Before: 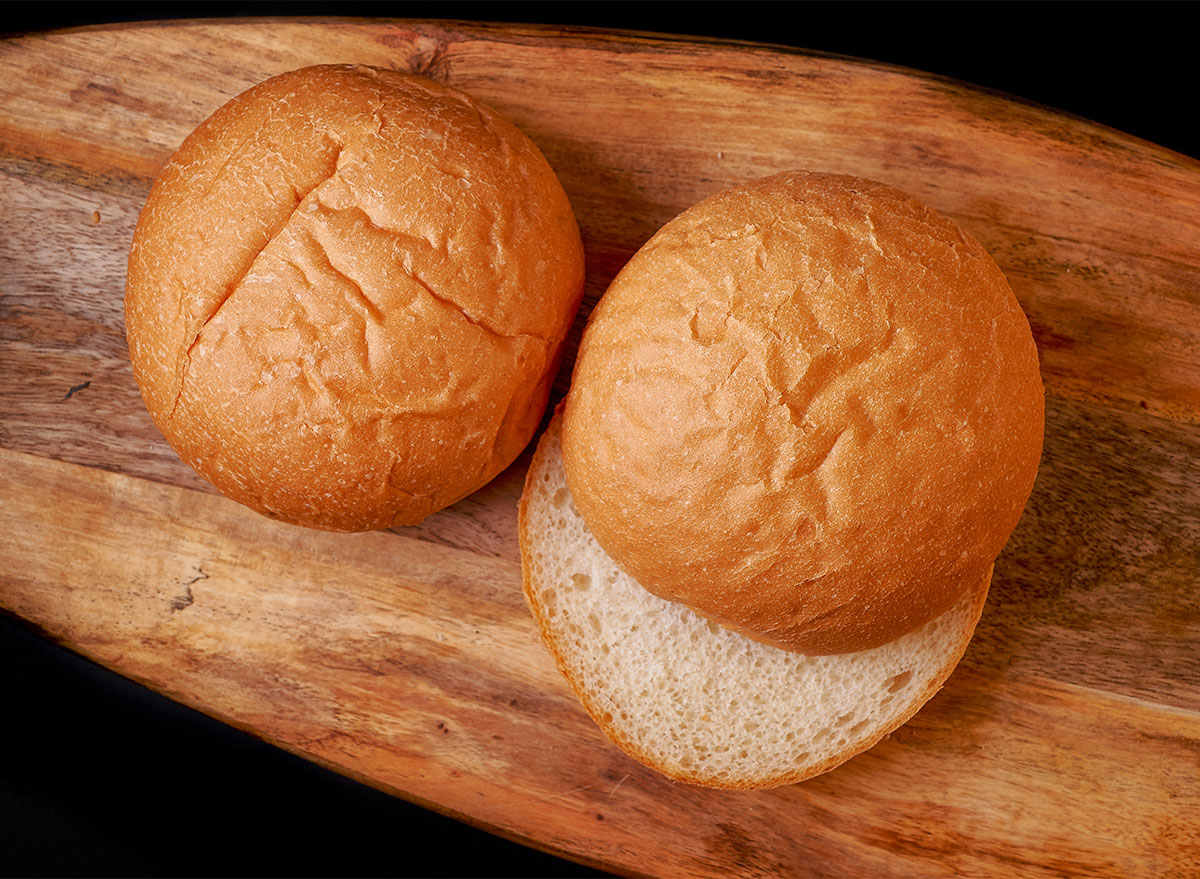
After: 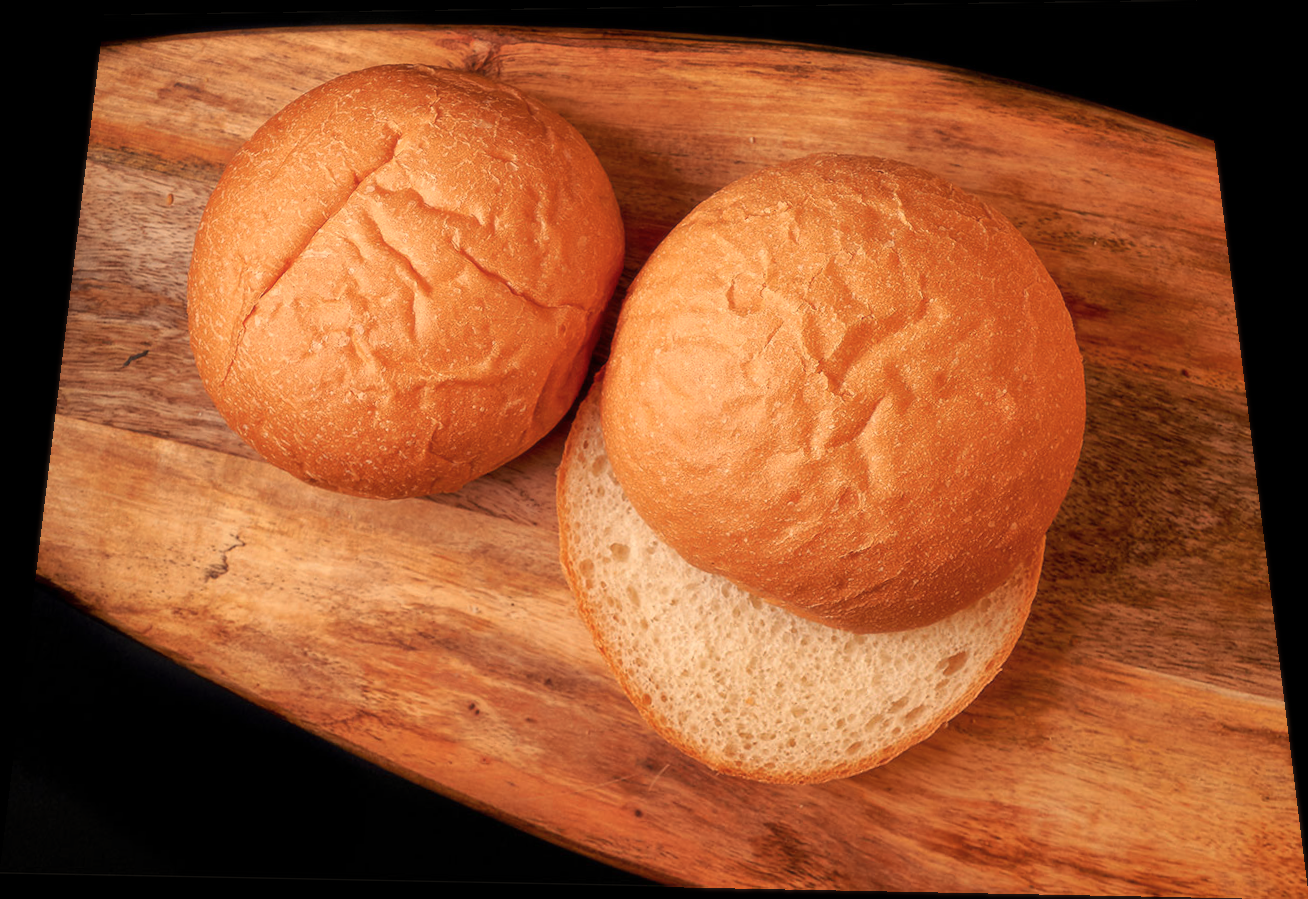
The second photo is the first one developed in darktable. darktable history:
rotate and perspective: rotation 0.128°, lens shift (vertical) -0.181, lens shift (horizontal) -0.044, shear 0.001, automatic cropping off
soften: size 10%, saturation 50%, brightness 0.2 EV, mix 10%
white balance: red 1.123, blue 0.83
